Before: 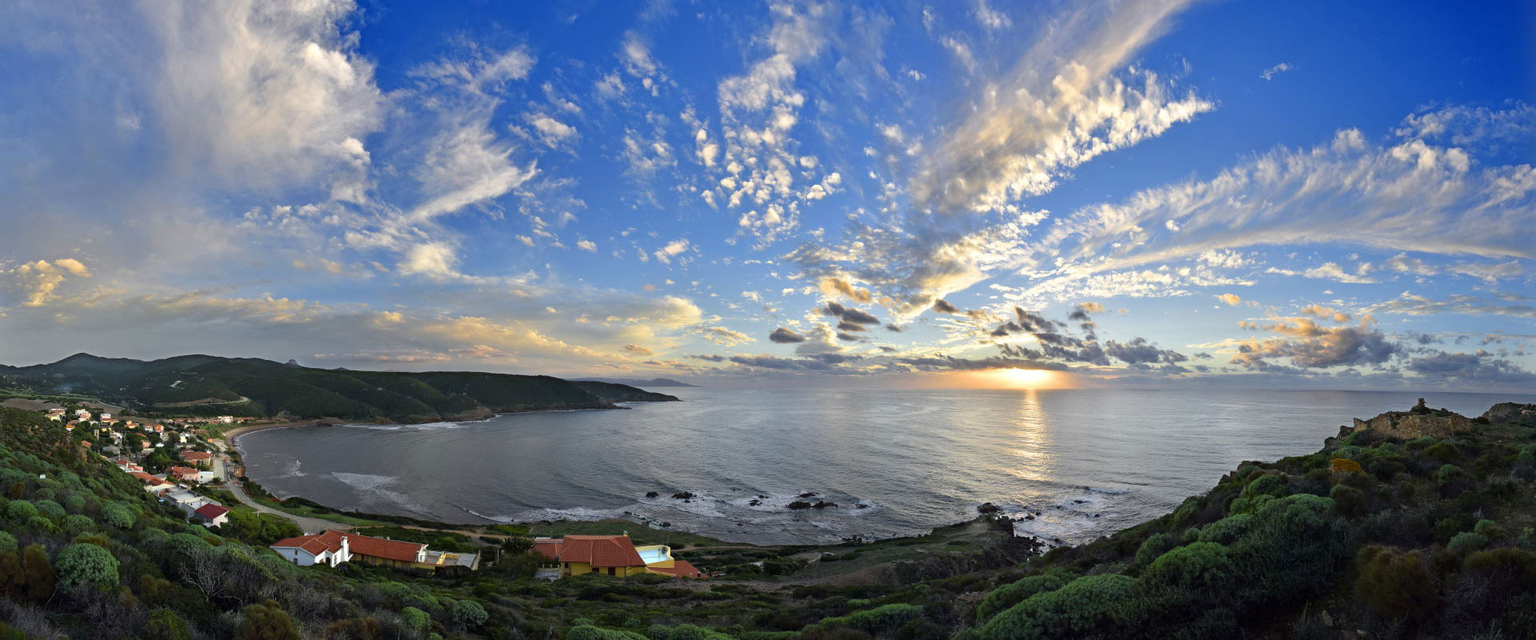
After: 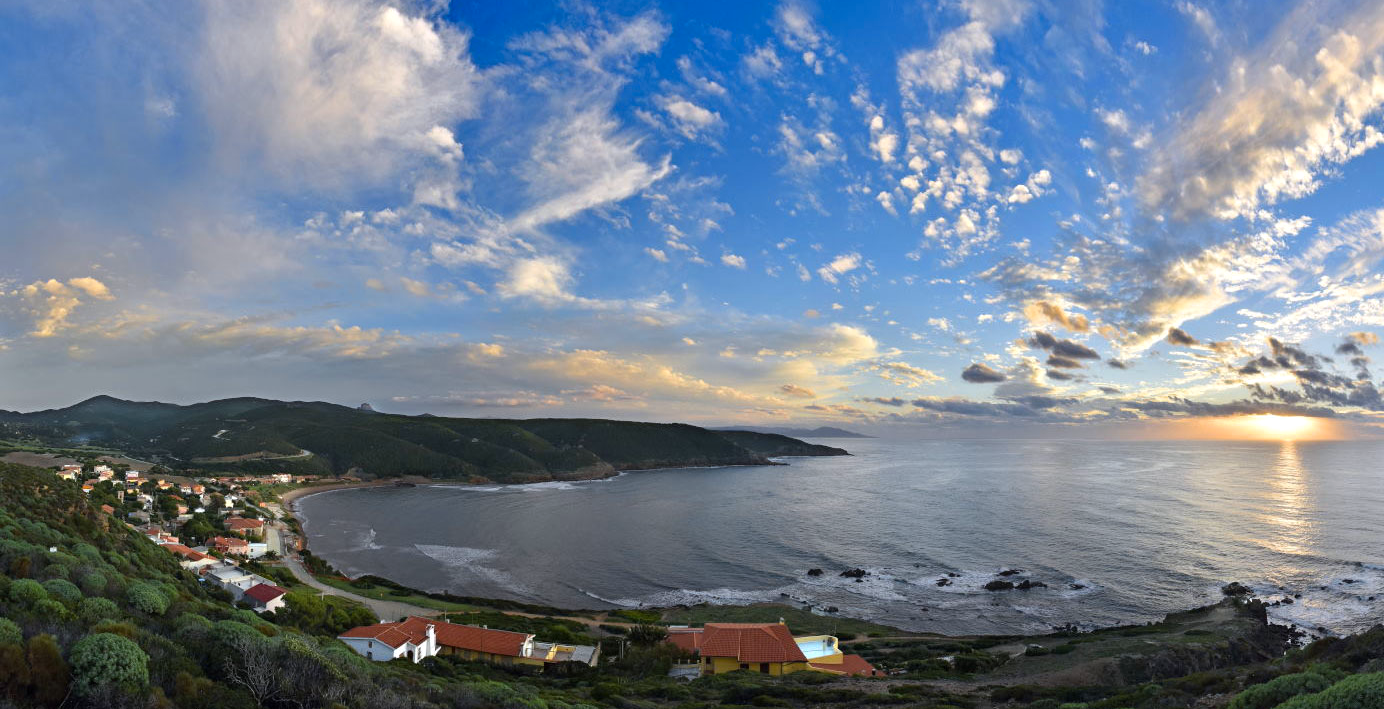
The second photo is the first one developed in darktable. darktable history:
crop: top 5.775%, right 27.896%, bottom 5.504%
color calibration: output R [1.063, -0.012, -0.003, 0], output G [0, 1.022, 0.021, 0], output B [-0.079, 0.047, 1, 0], illuminant as shot in camera, x 0.358, y 0.373, temperature 4628.91 K, gamut compression 1.65
